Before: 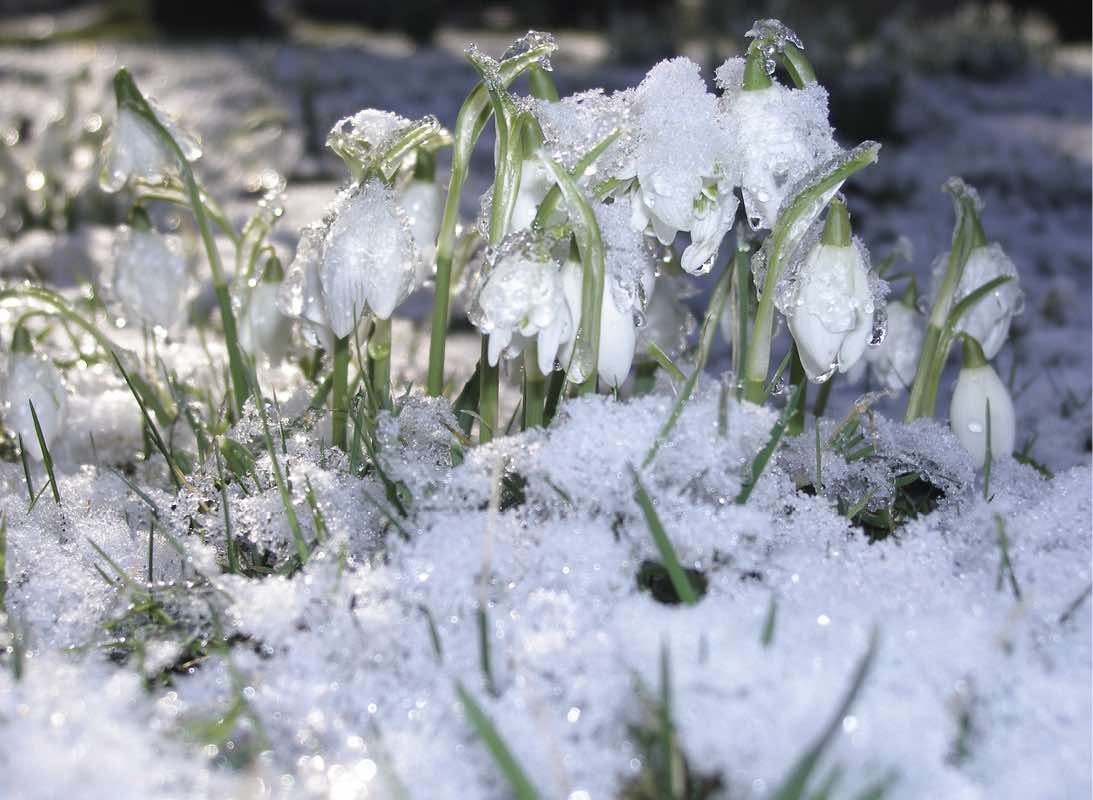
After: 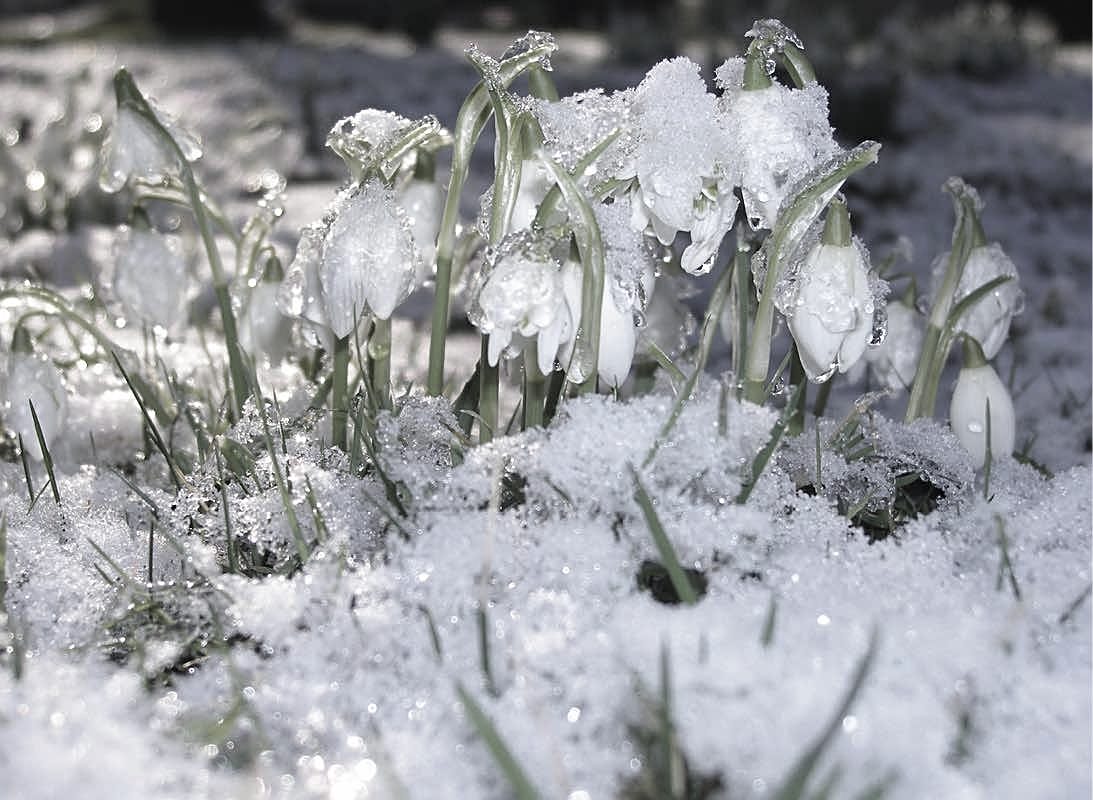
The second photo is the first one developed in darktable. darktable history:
color zones: curves: ch0 [(0, 0.6) (0.129, 0.508) (0.193, 0.483) (0.429, 0.5) (0.571, 0.5) (0.714, 0.5) (0.857, 0.5) (1, 0.6)]; ch1 [(0, 0.481) (0.112, 0.245) (0.213, 0.223) (0.429, 0.233) (0.571, 0.231) (0.683, 0.242) (0.857, 0.296) (1, 0.481)]
sharpen: on, module defaults
